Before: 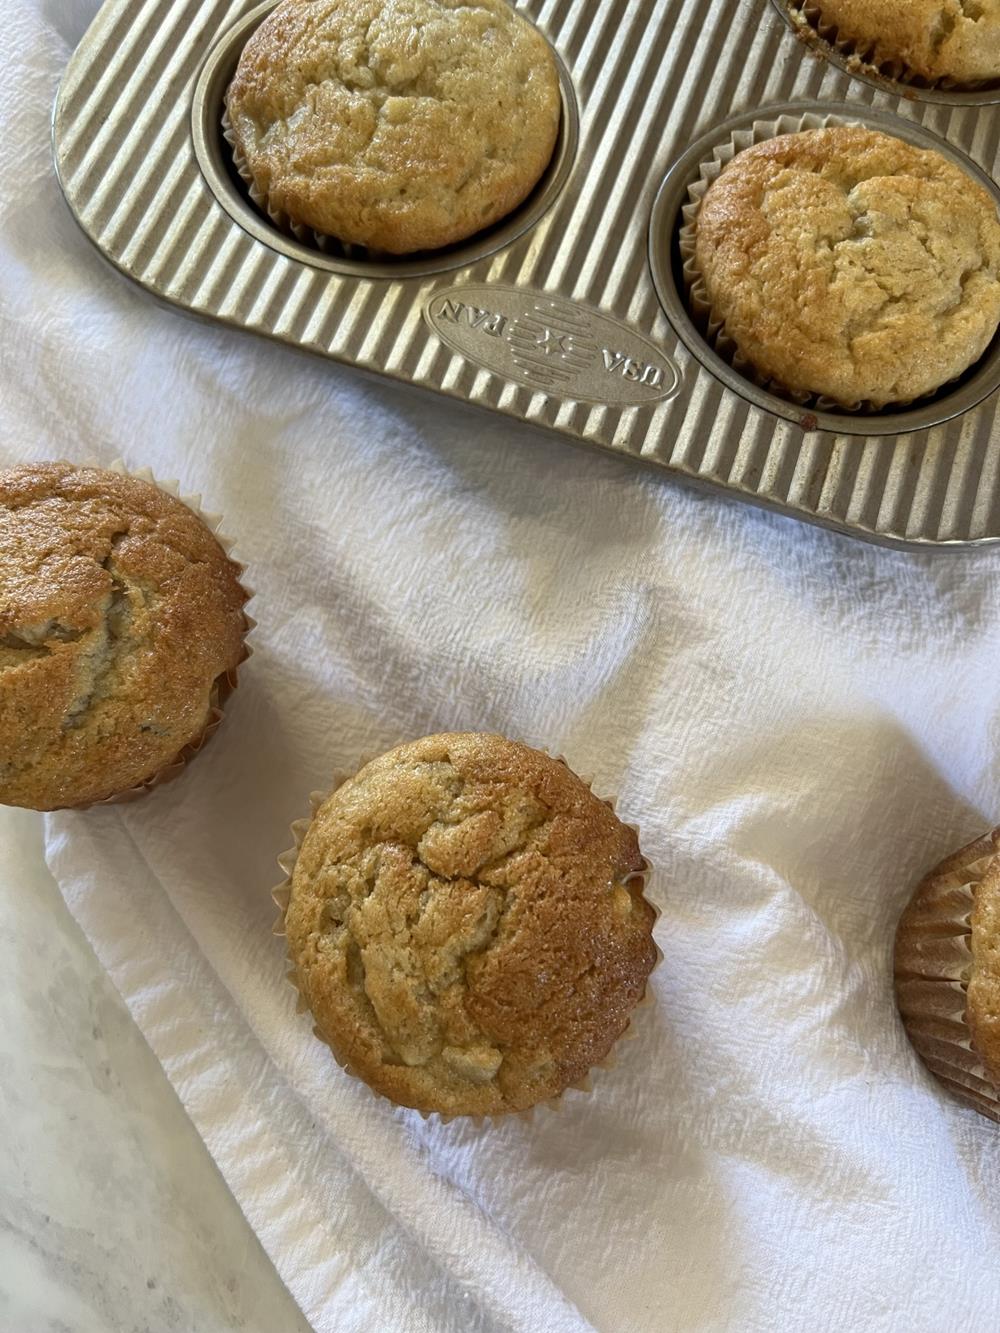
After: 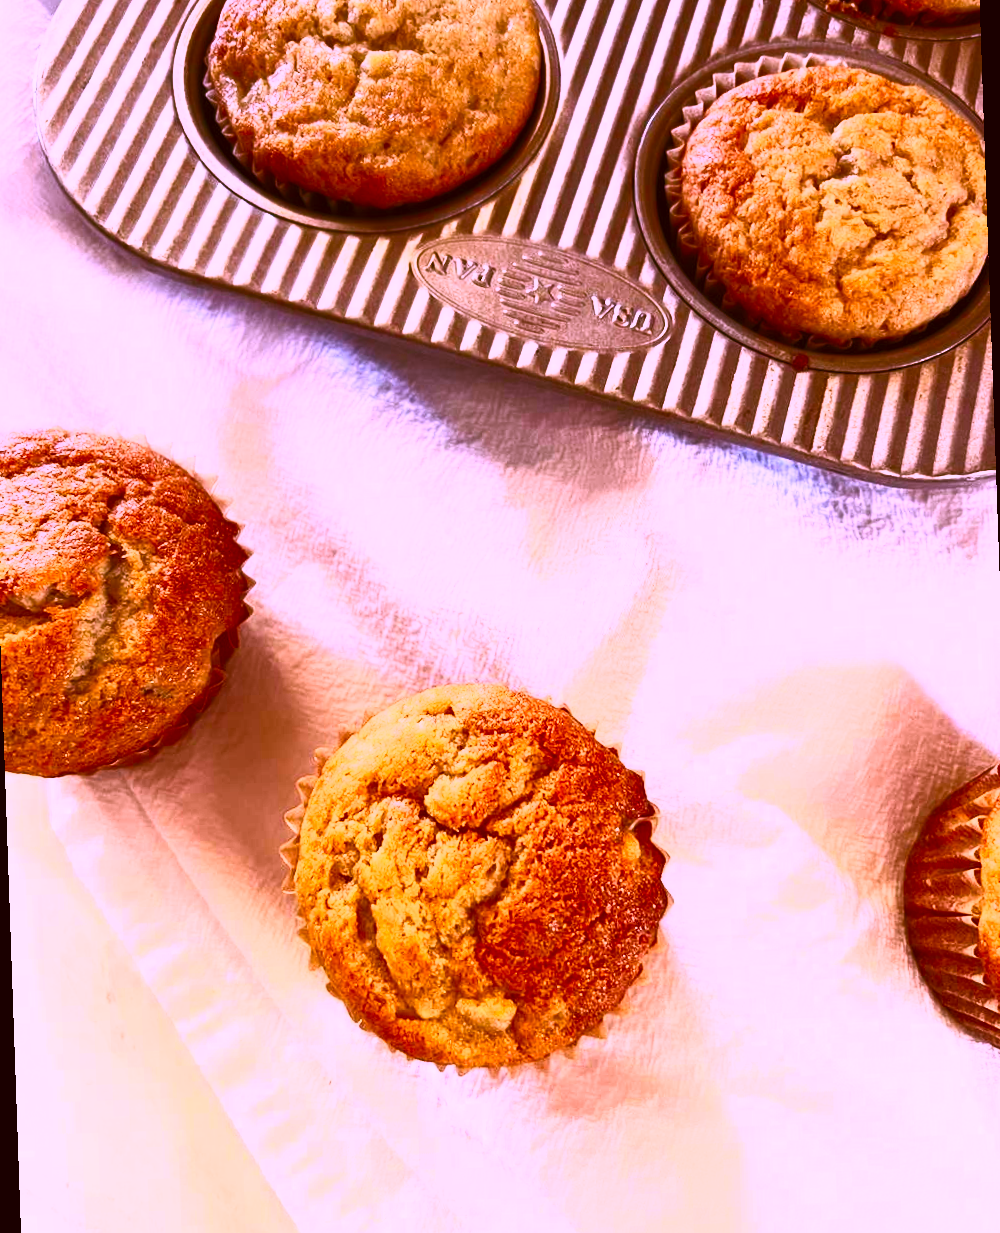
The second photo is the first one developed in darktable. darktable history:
base curve: curves: ch0 [(0, 0) (0.283, 0.295) (1, 1)], preserve colors none
white balance: red 1.188, blue 1.11
color correction: highlights a* -0.482, highlights b* 0.161, shadows a* 4.66, shadows b* 20.72
rotate and perspective: rotation -2°, crop left 0.022, crop right 0.978, crop top 0.049, crop bottom 0.951
color contrast: green-magenta contrast 1.2, blue-yellow contrast 1.2
graduated density: hue 238.83°, saturation 50%
contrast brightness saturation: contrast 0.83, brightness 0.59, saturation 0.59
